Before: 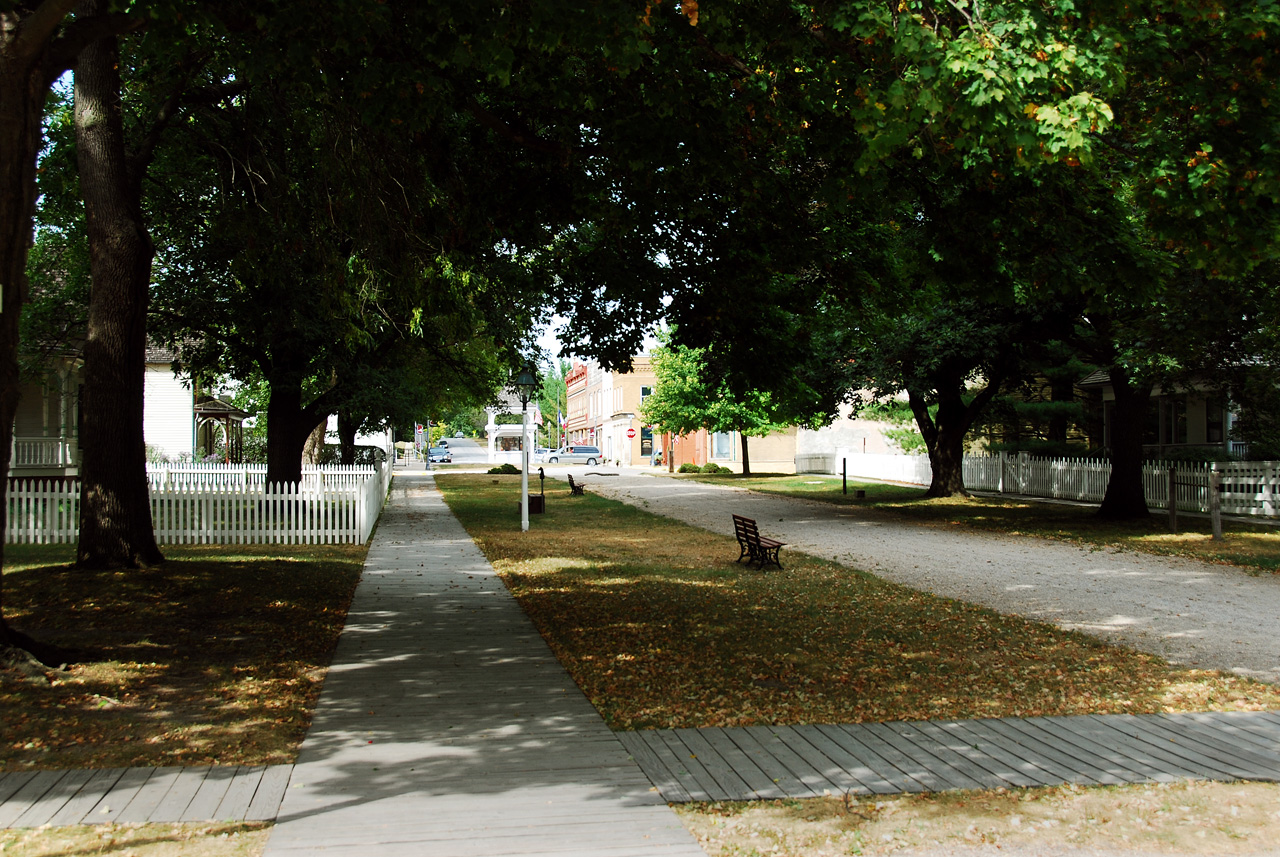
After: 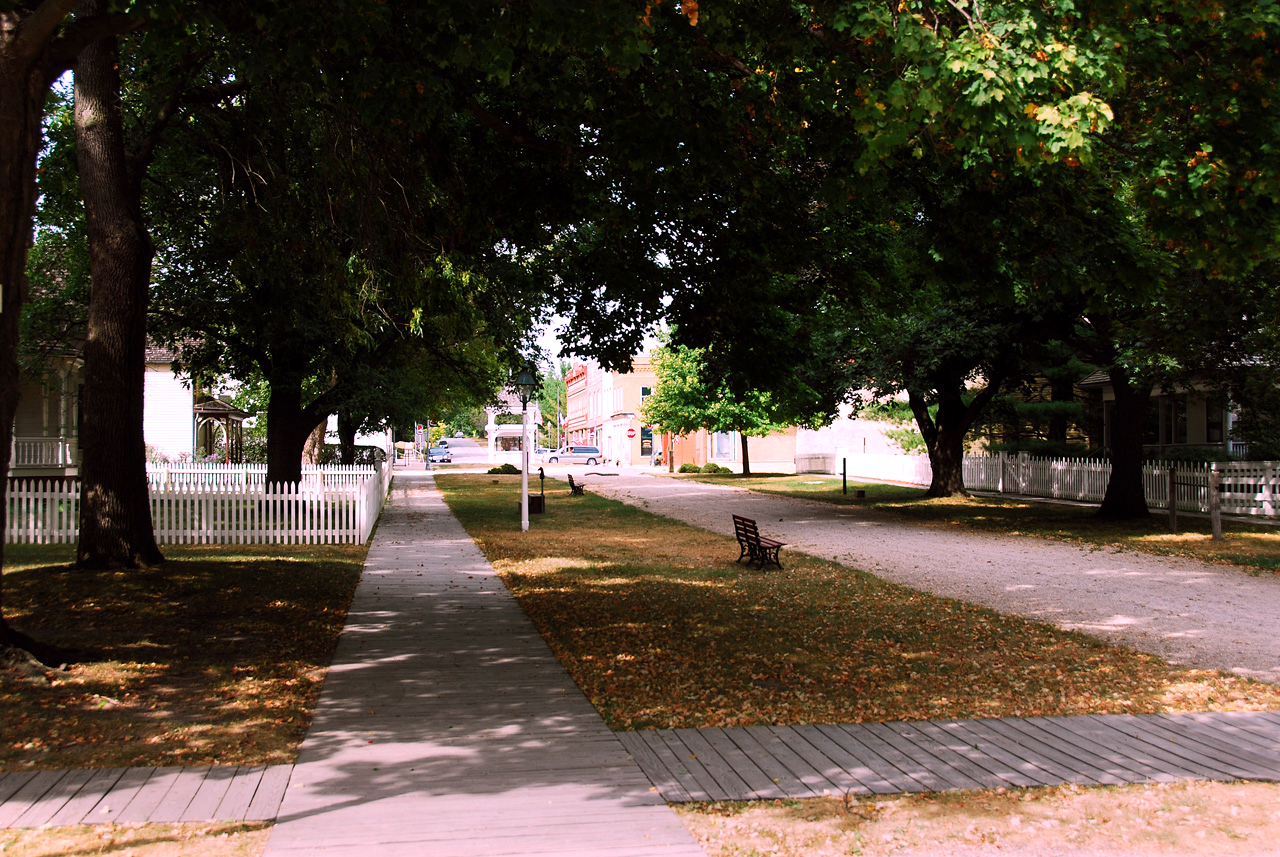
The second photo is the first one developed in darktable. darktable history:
tone equalizer: on, module defaults
white balance: red 1.188, blue 1.11
